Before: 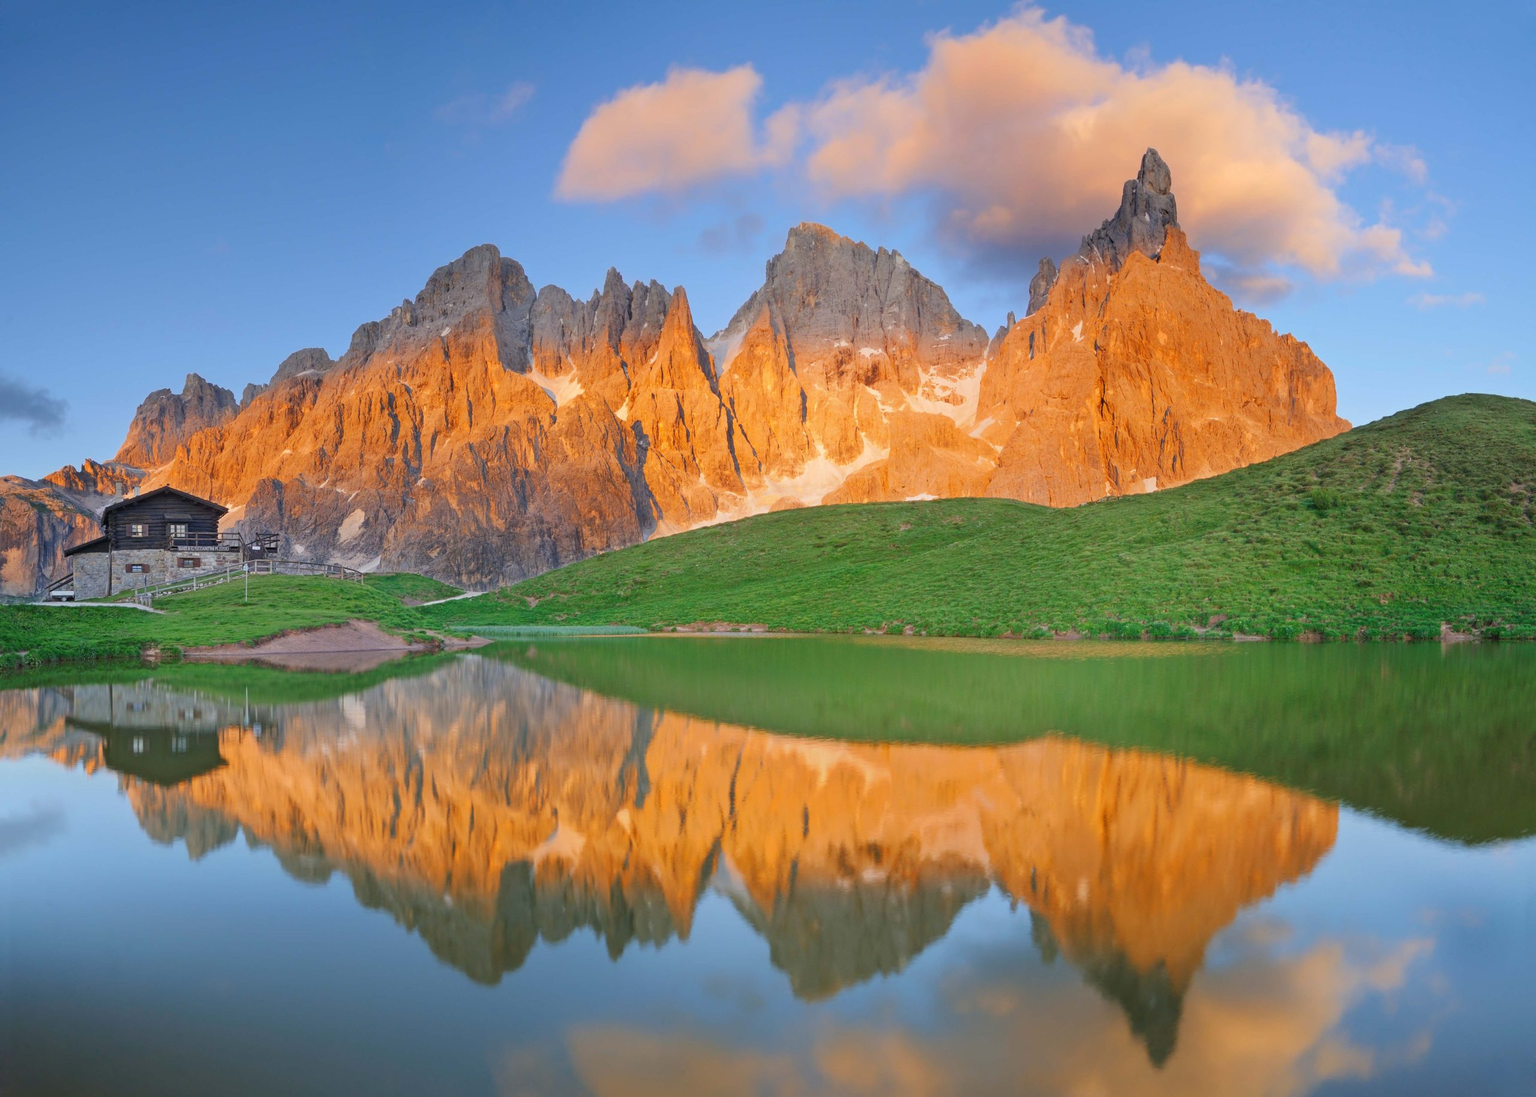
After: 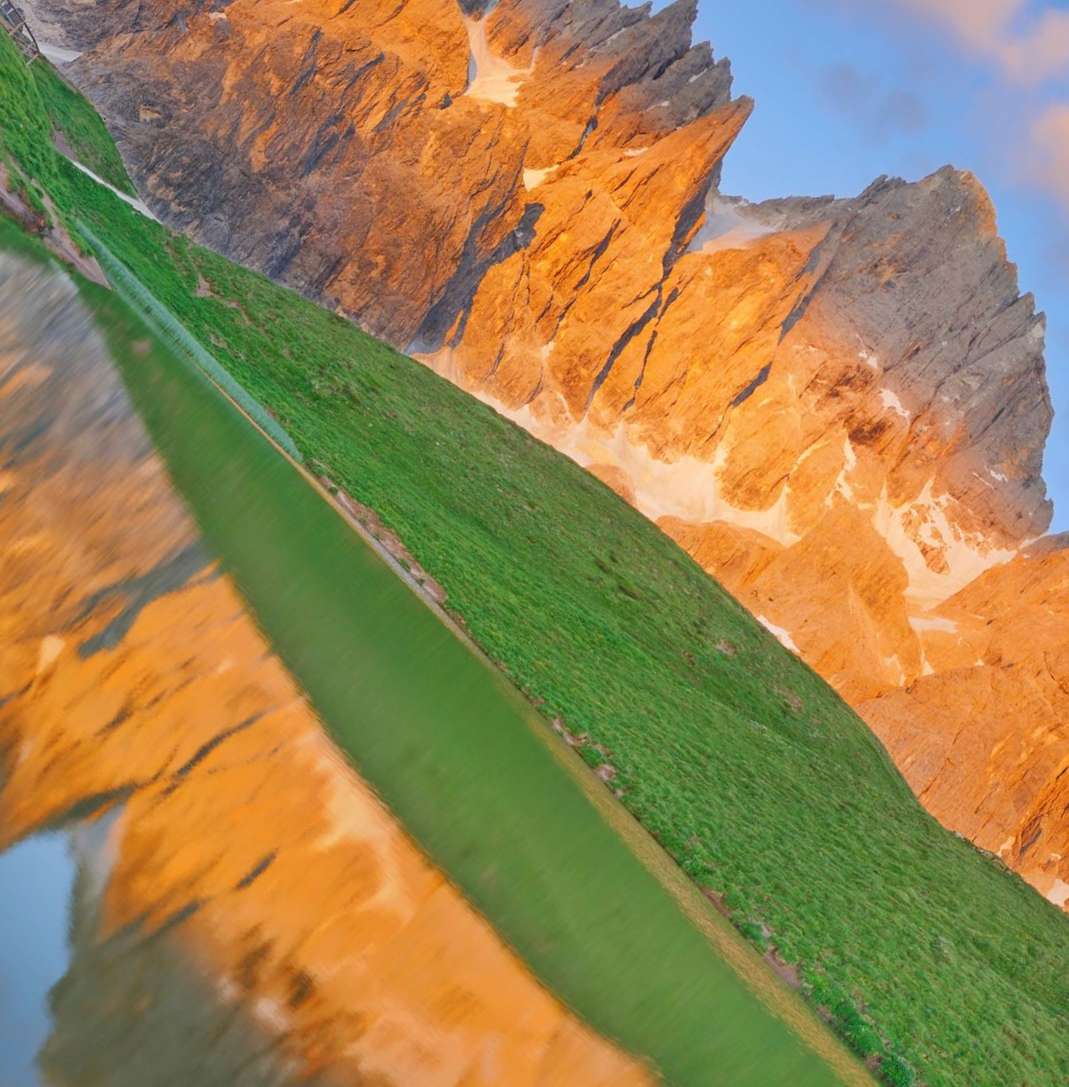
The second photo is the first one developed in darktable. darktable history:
color balance rgb: perceptual saturation grading › global saturation 0.146%, global vibrance 9.556%
crop and rotate: angle -45.89°, top 16.383%, right 0.92%, bottom 11.694%
